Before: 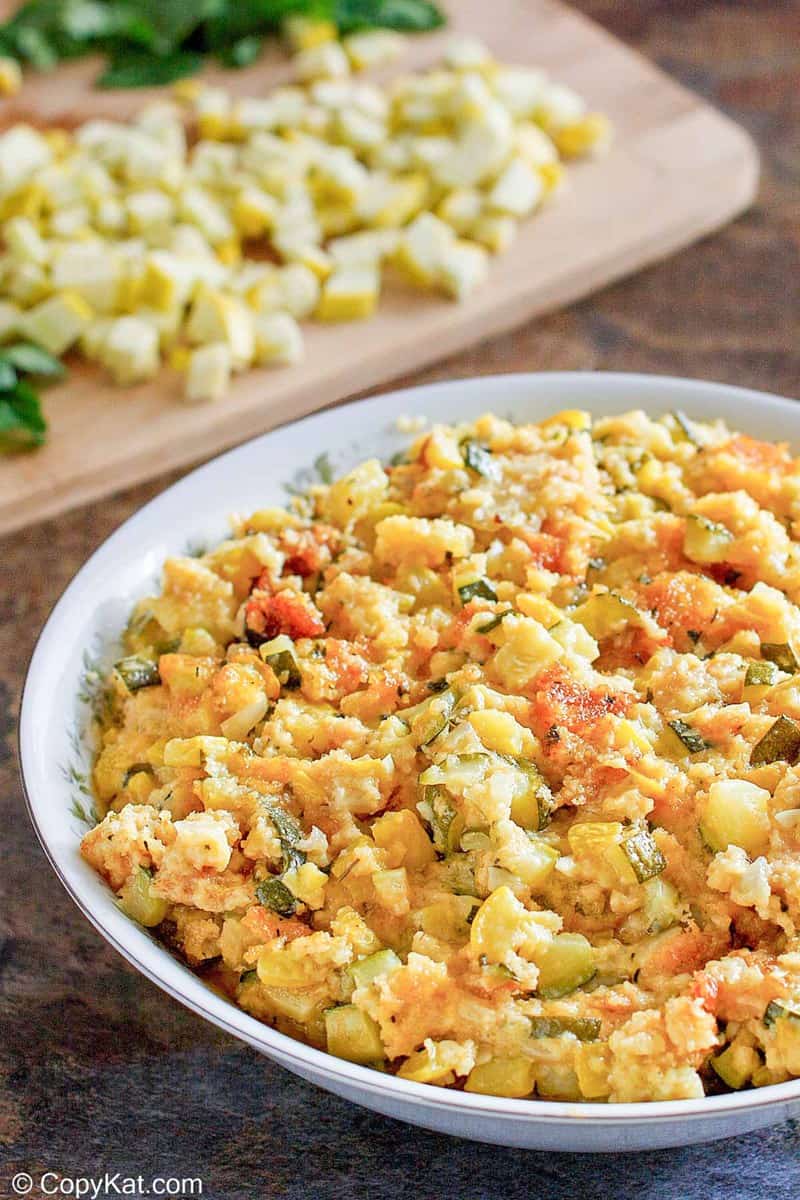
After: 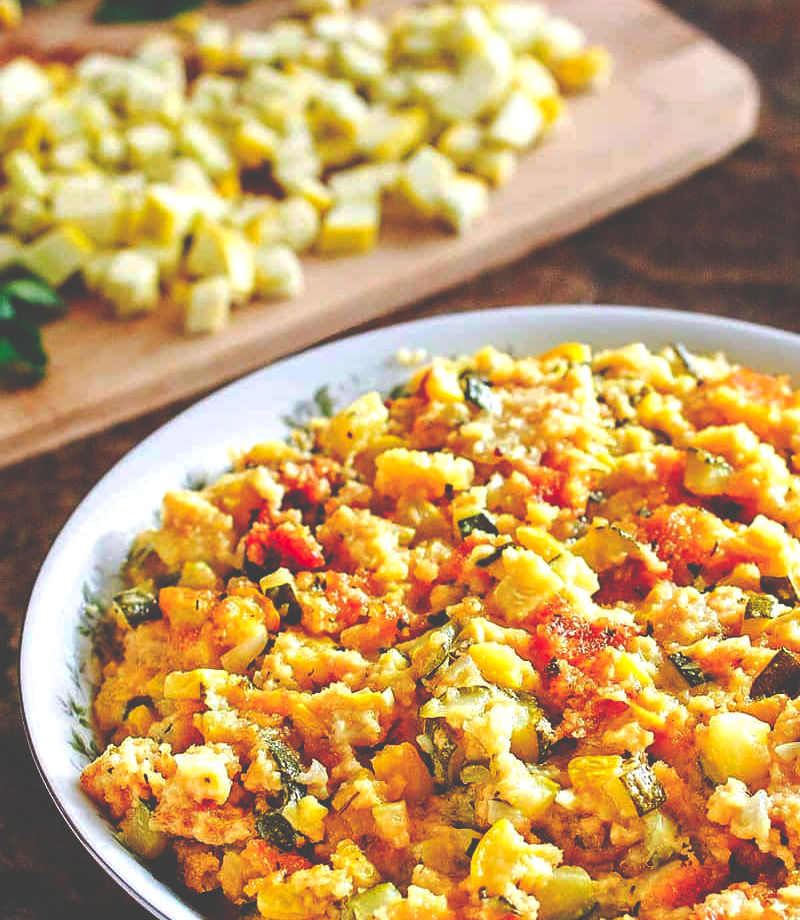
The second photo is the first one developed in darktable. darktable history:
tone curve: curves: ch0 [(0, 0) (0.003, 0.023) (0.011, 0.033) (0.025, 0.057) (0.044, 0.099) (0.069, 0.132) (0.1, 0.155) (0.136, 0.179) (0.177, 0.213) (0.224, 0.255) (0.277, 0.299) (0.335, 0.347) (0.399, 0.407) (0.468, 0.473) (0.543, 0.546) (0.623, 0.619) (0.709, 0.698) (0.801, 0.775) (0.898, 0.871) (1, 1)], preserve colors none
crop: top 5.667%, bottom 17.637%
base curve: curves: ch0 [(0, 0.036) (0.083, 0.04) (0.804, 1)], preserve colors none
